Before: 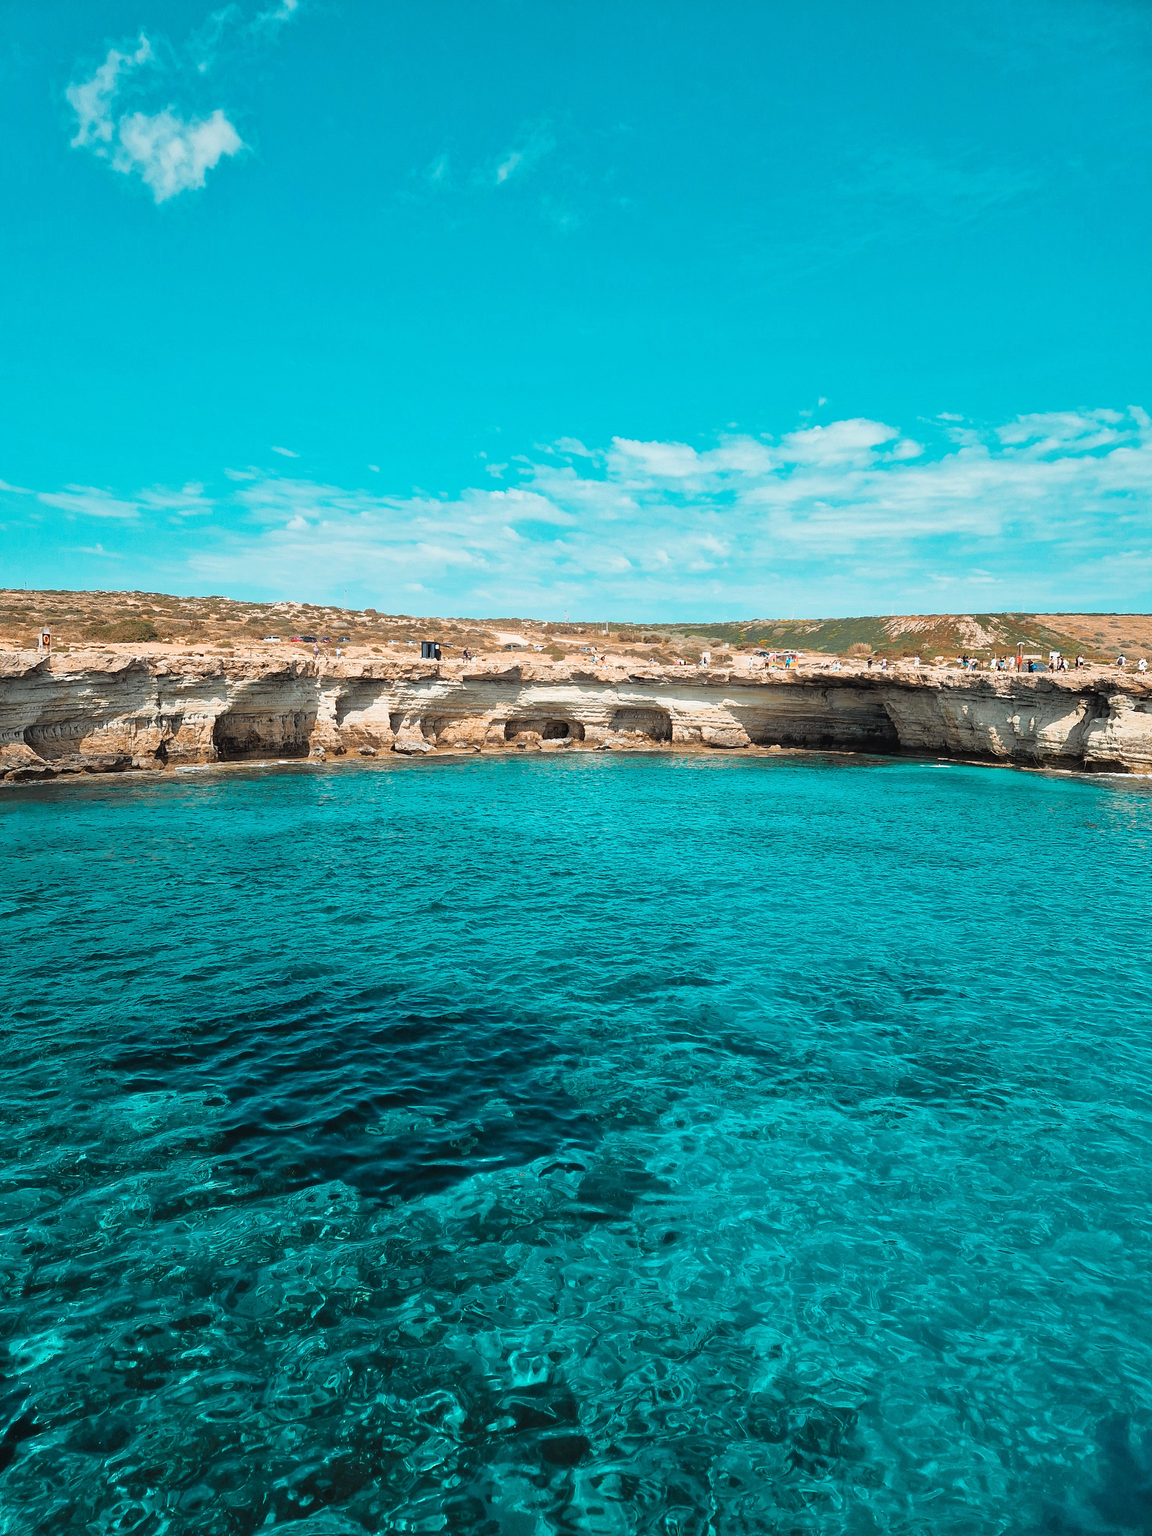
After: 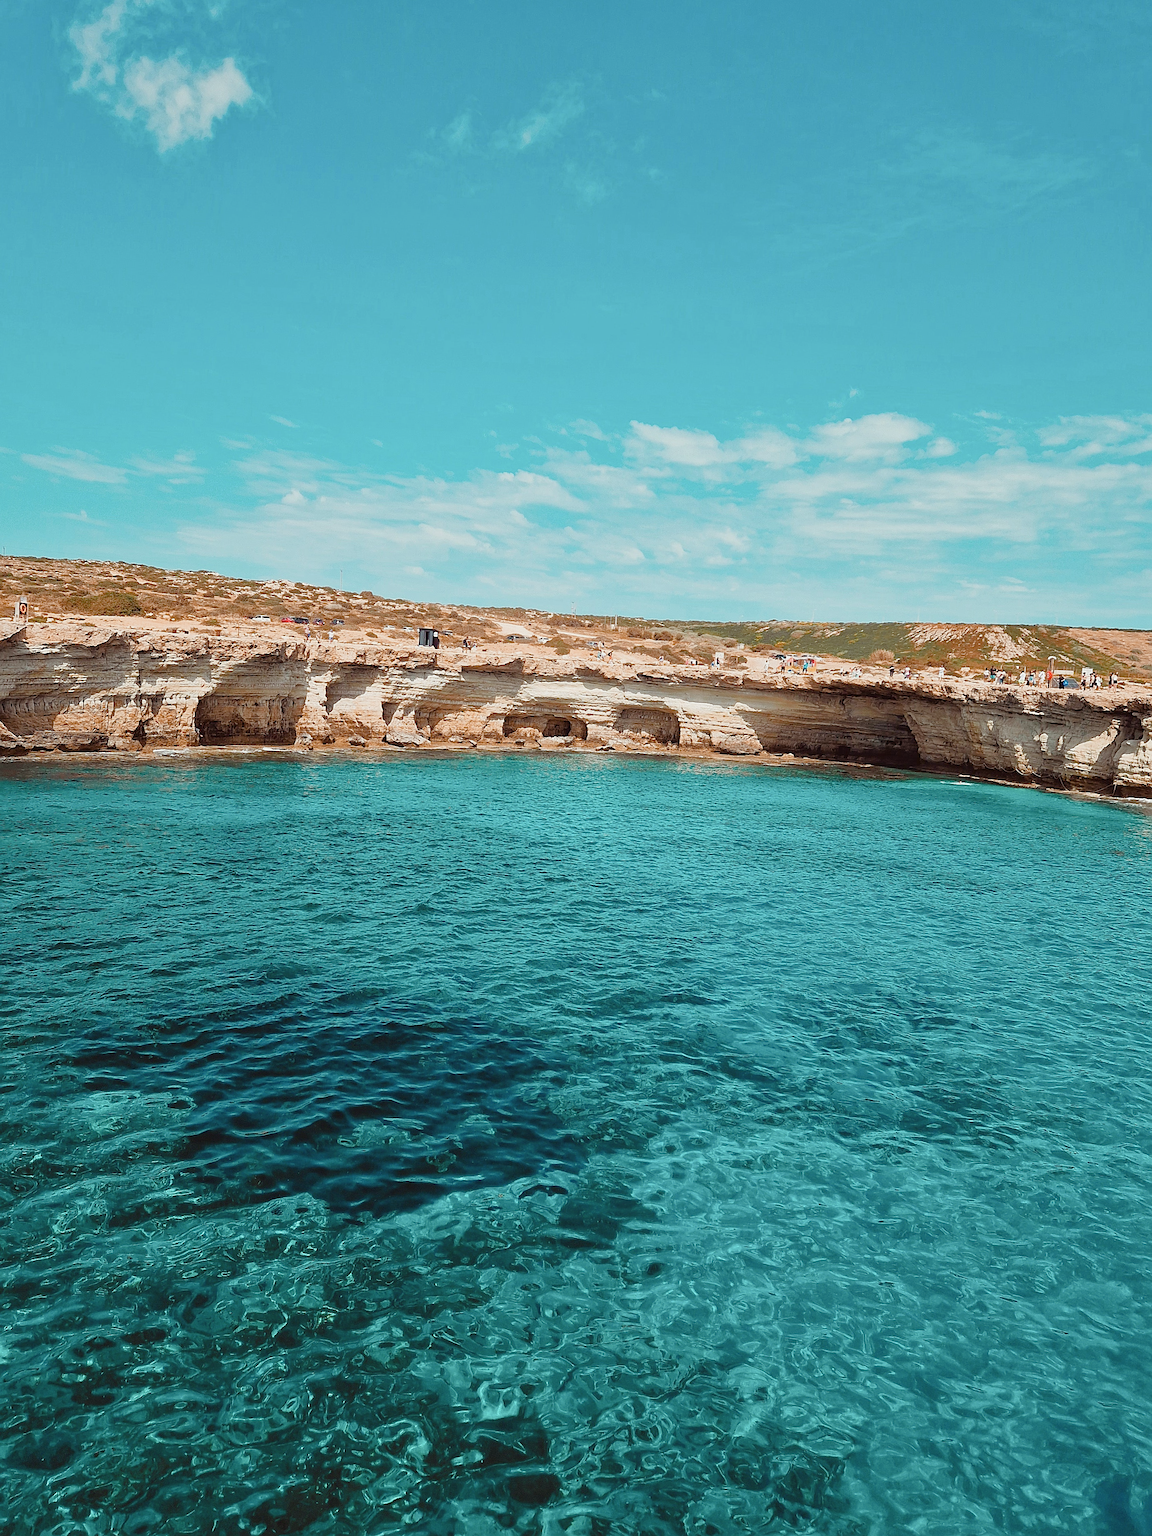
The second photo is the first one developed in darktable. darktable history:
sharpen: on, module defaults
color balance rgb: power › chroma 1.548%, power › hue 25.97°, perceptual saturation grading › global saturation 20%, perceptual saturation grading › highlights -50.403%, perceptual saturation grading › shadows 30.342%, contrast -10.104%
crop and rotate: angle -2.49°
